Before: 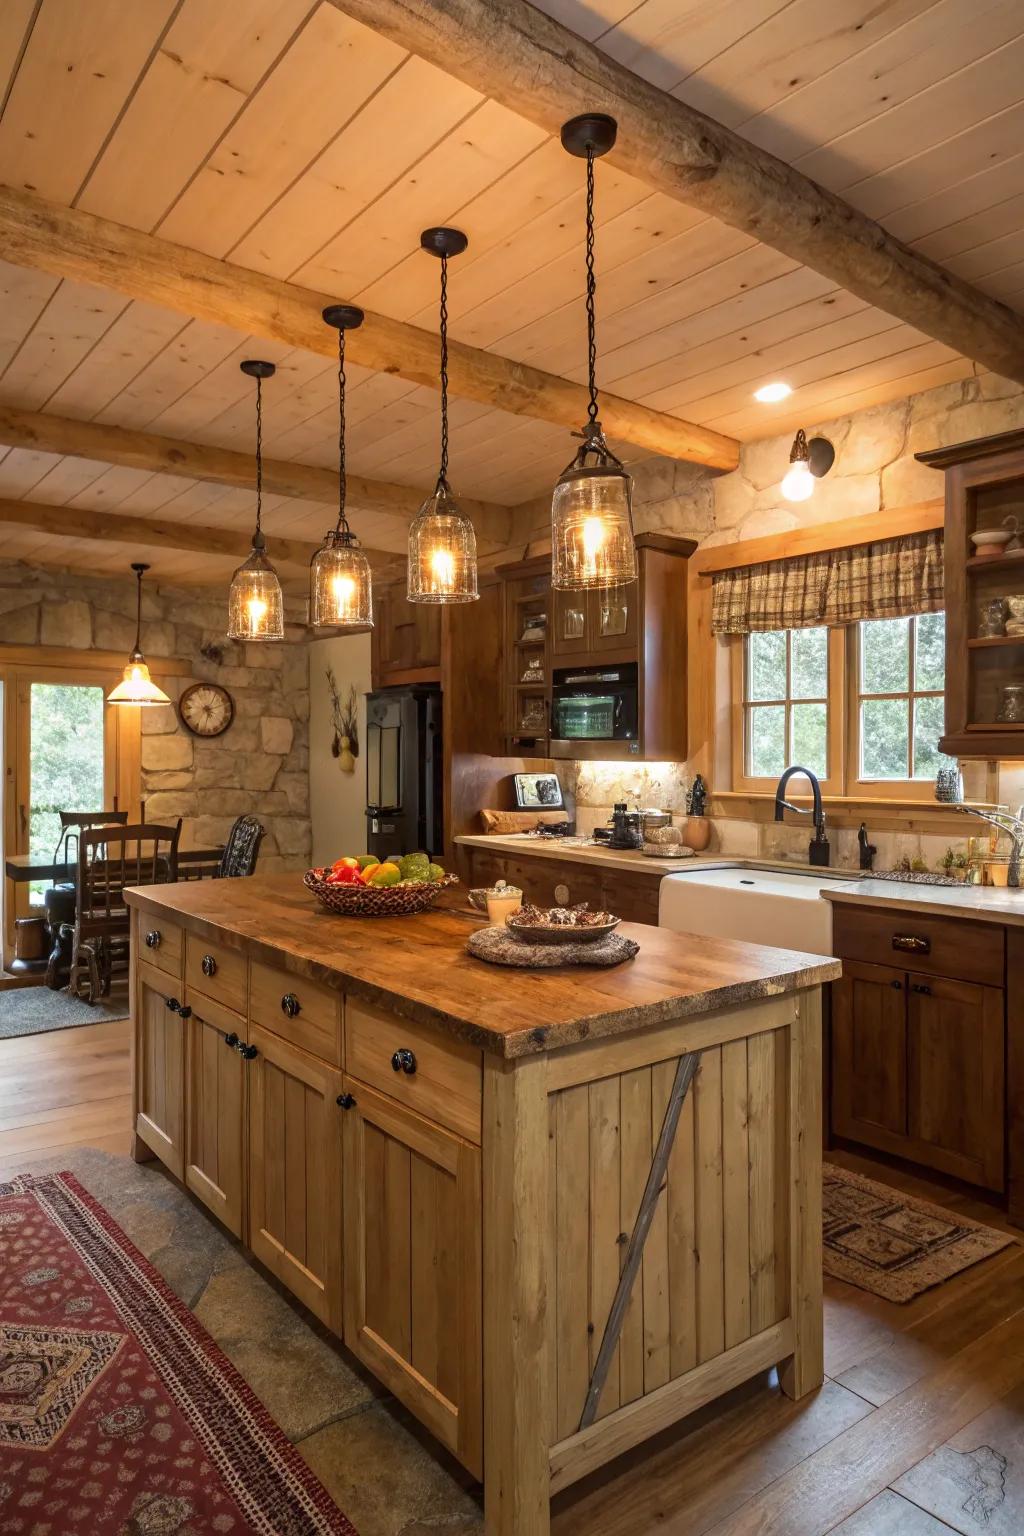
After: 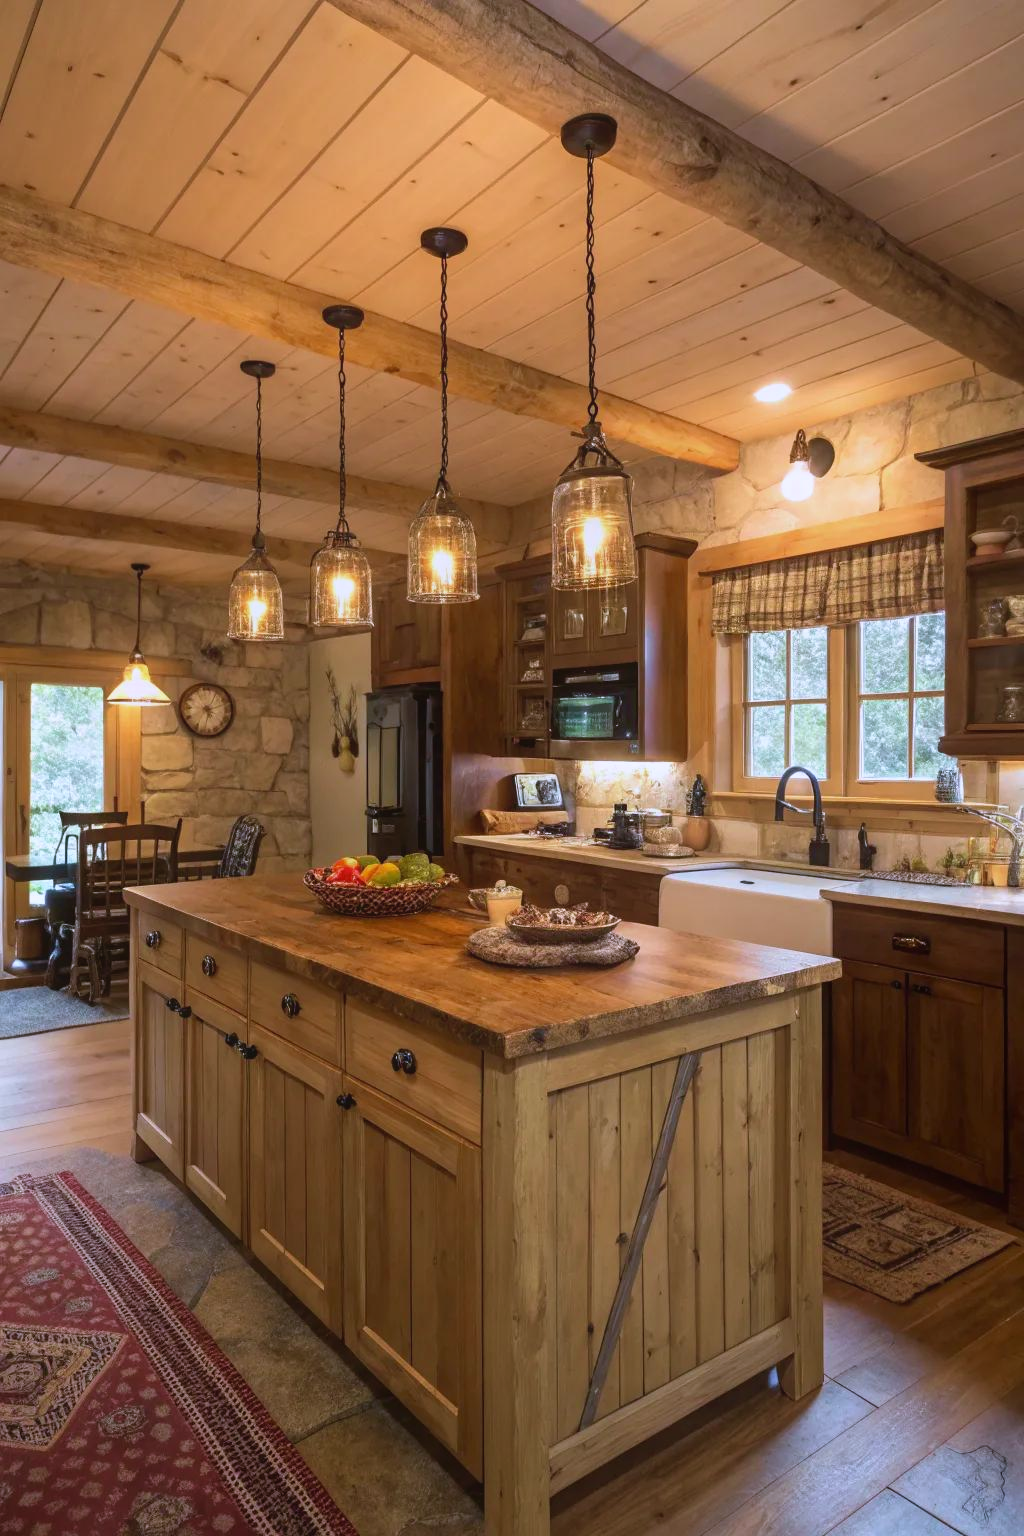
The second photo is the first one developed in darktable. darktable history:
white balance: red 0.967, blue 1.119, emerald 0.756
contrast equalizer: octaves 7, y [[0.6 ×6], [0.55 ×6], [0 ×6], [0 ×6], [0 ×6]], mix -0.3
velvia: on, module defaults
